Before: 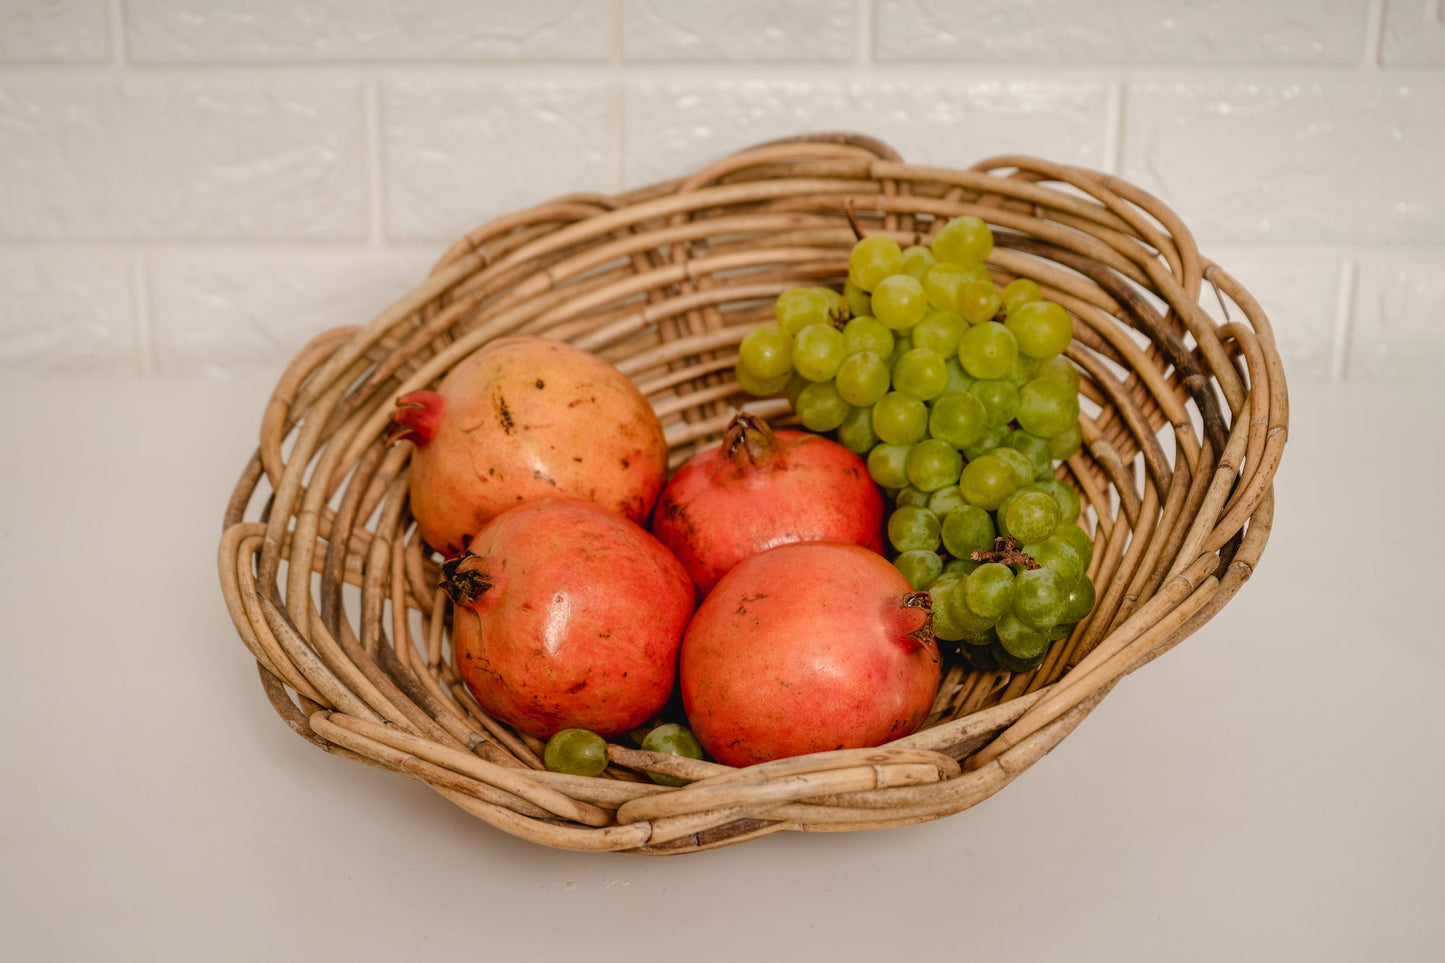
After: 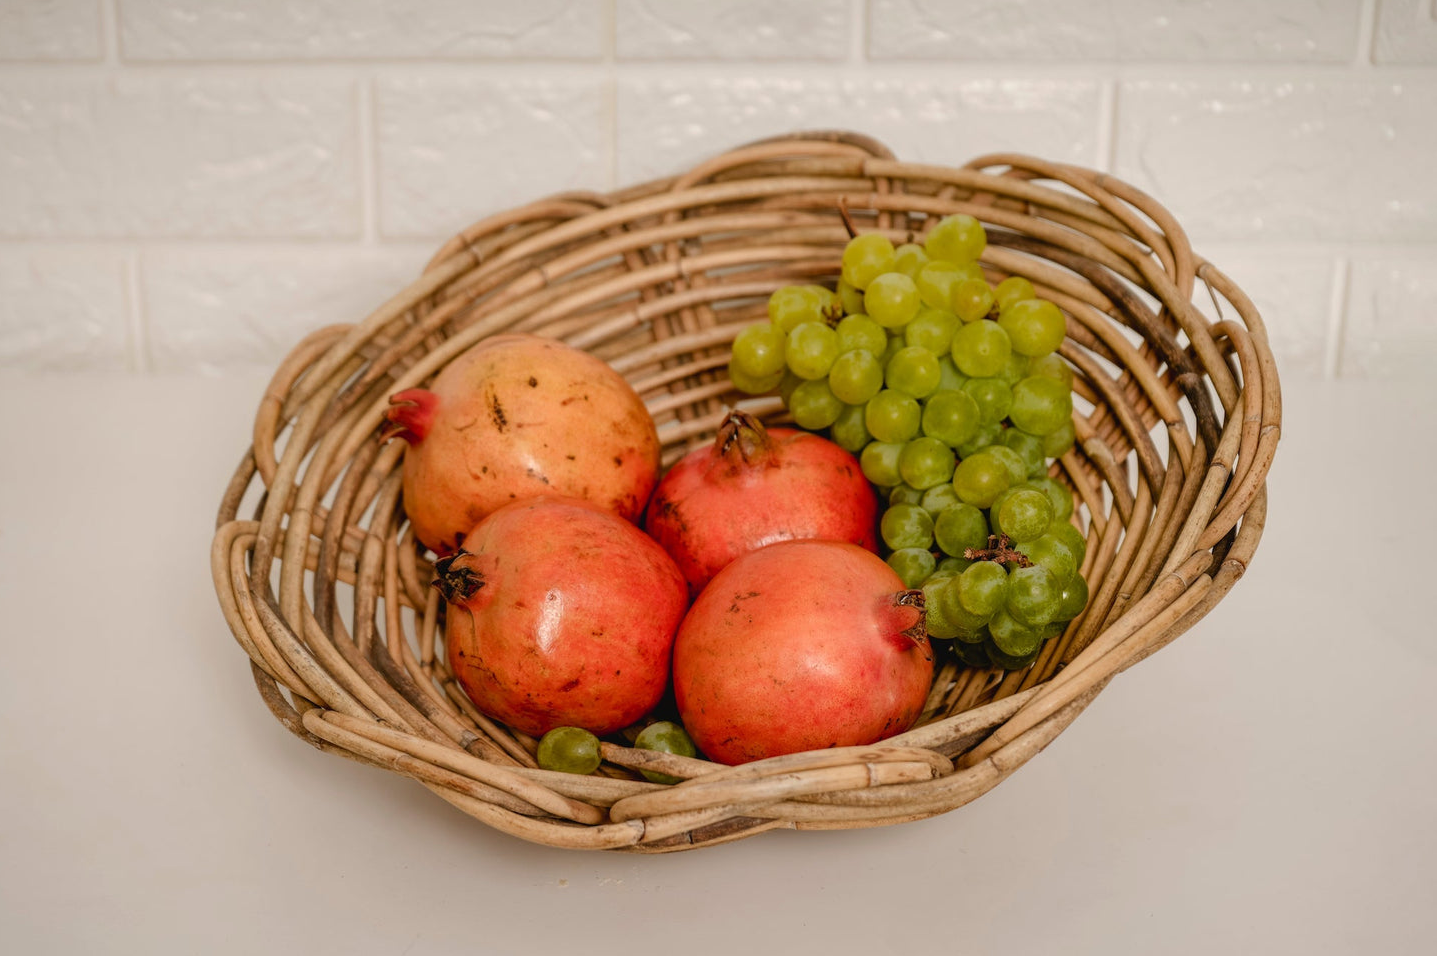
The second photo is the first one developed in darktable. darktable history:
crop and rotate: left 0.528%, top 0.245%, bottom 0.409%
